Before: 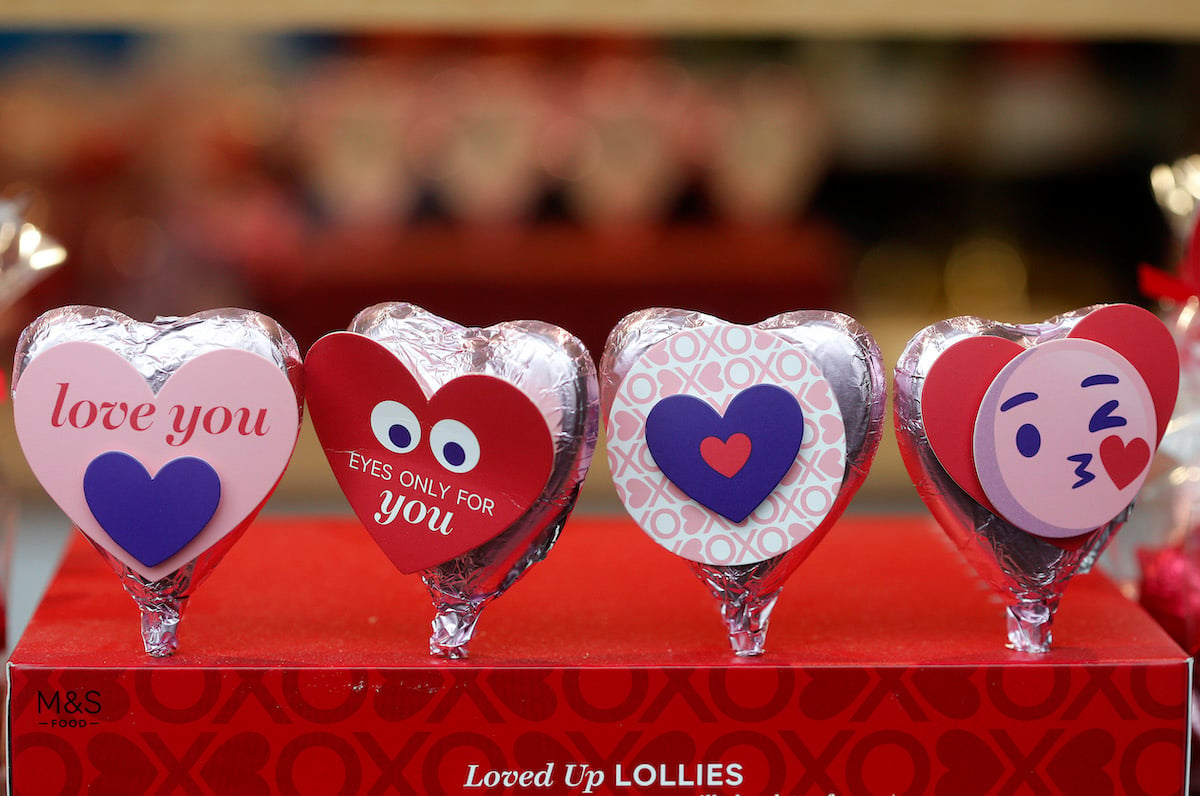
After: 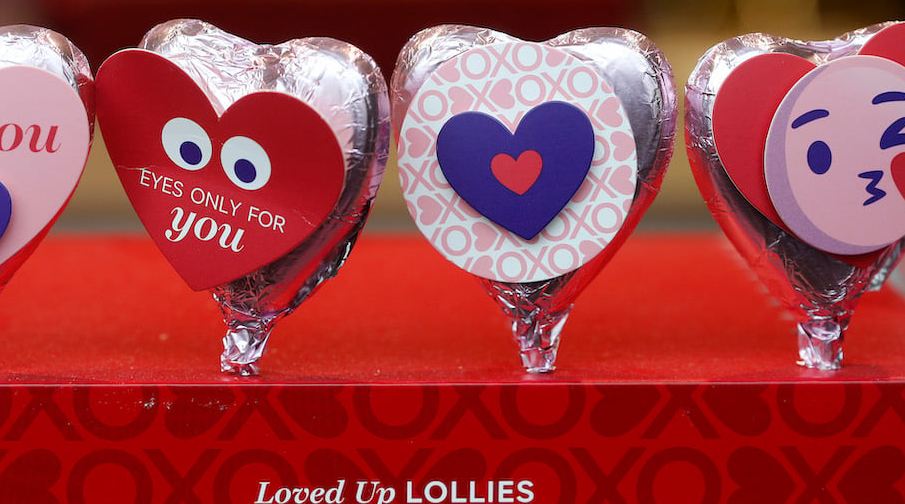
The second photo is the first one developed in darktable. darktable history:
crop and rotate: left 17.46%, top 35.594%, right 7.061%, bottom 0.972%
